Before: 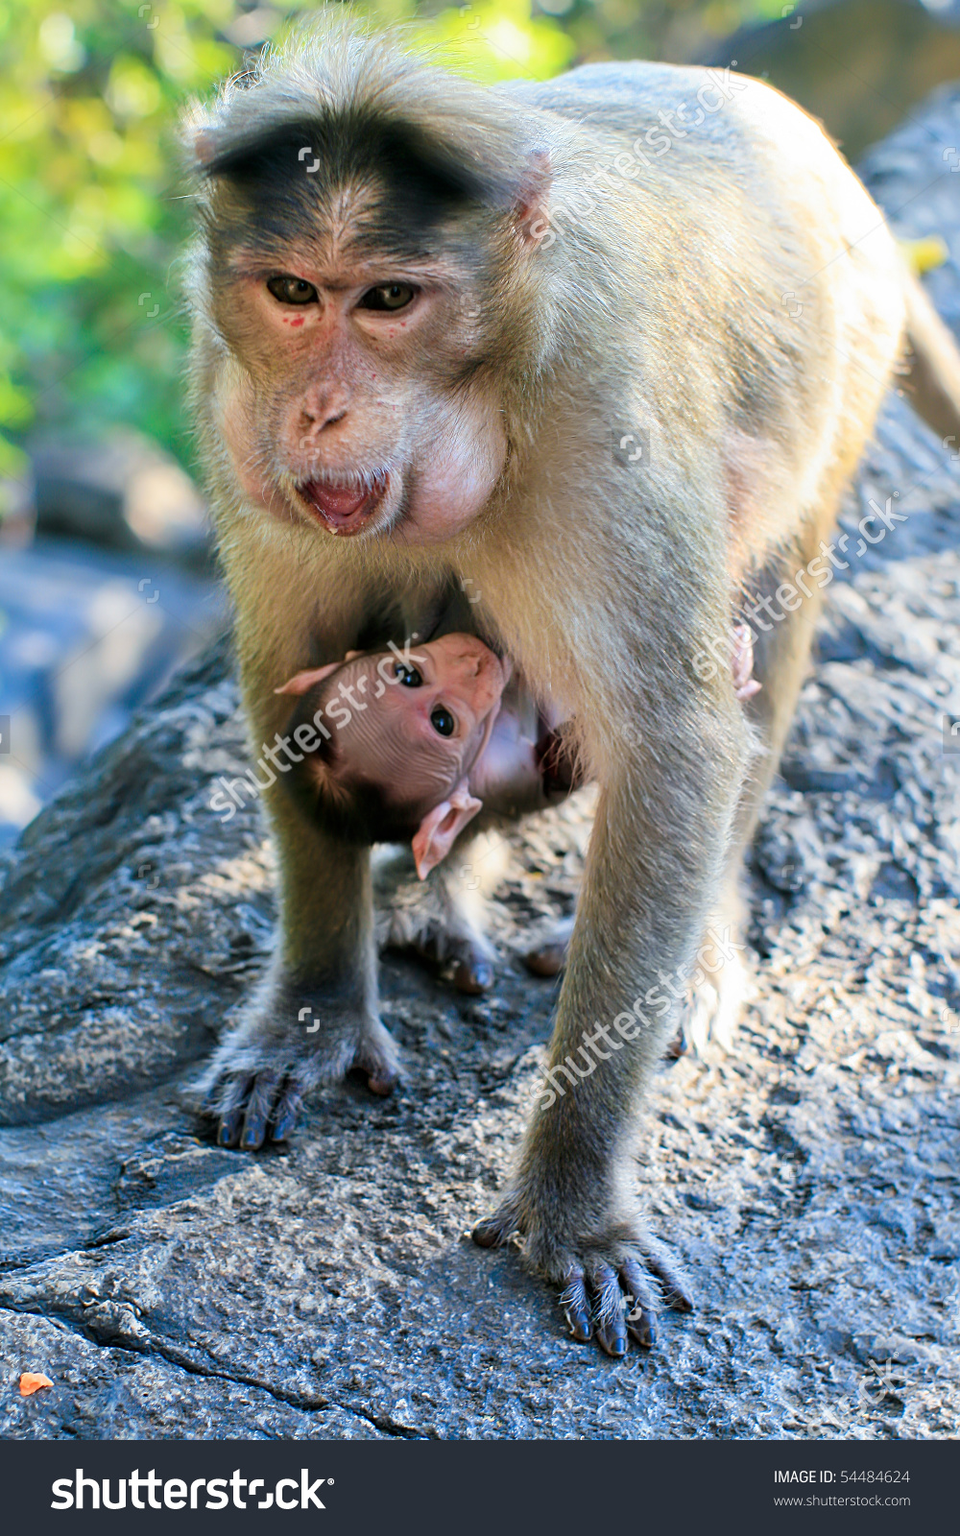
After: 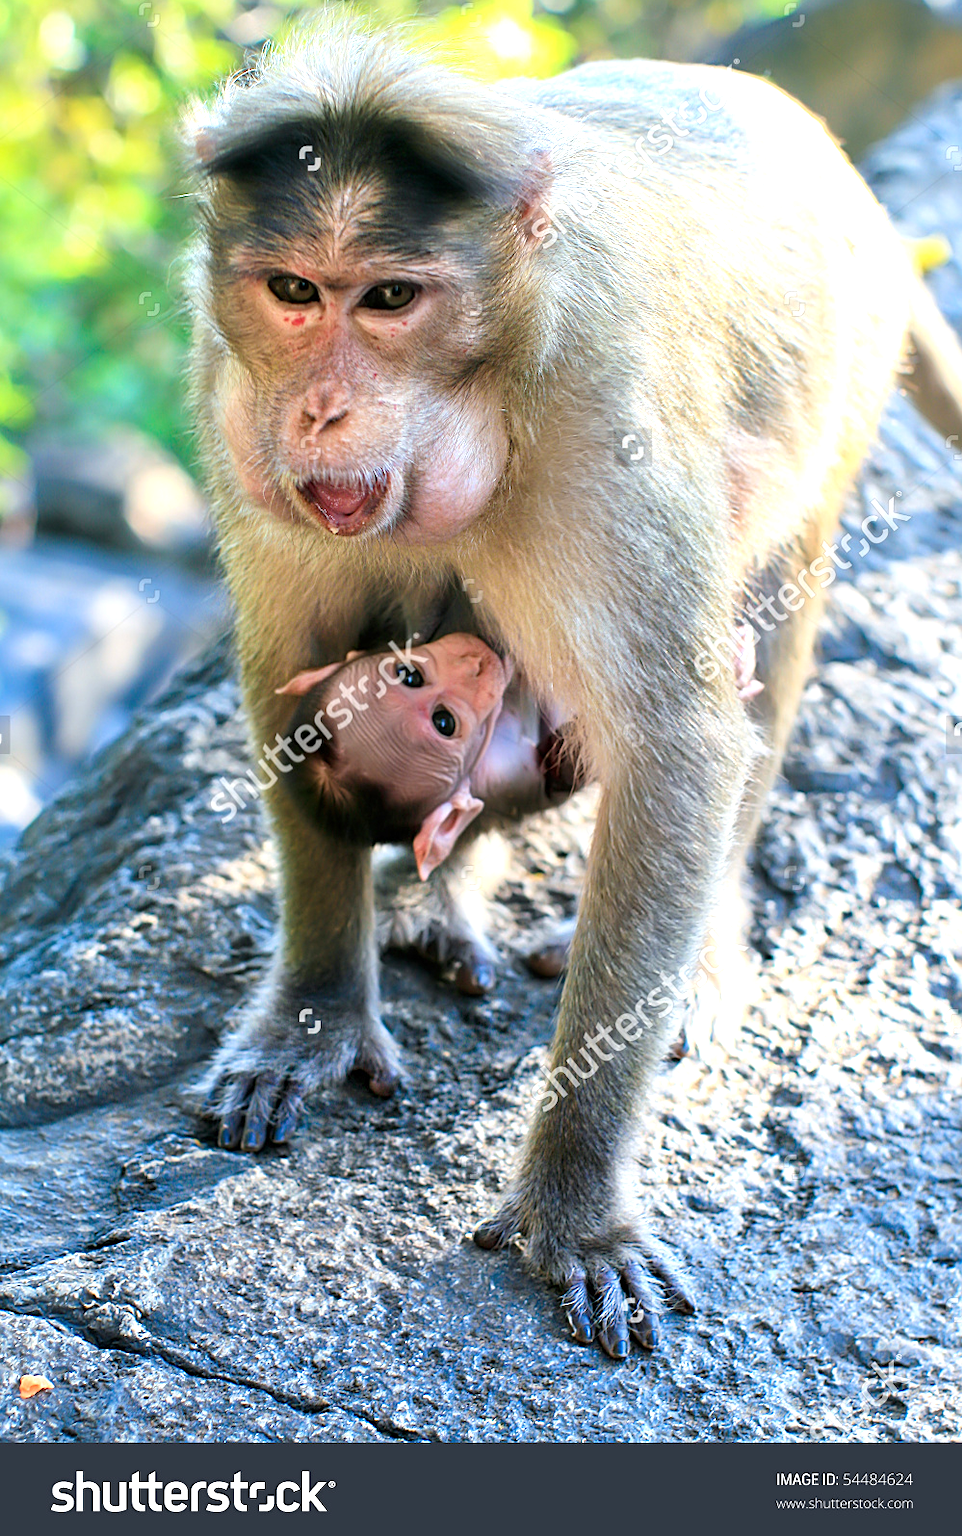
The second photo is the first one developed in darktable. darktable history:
crop: top 0.126%, bottom 0.128%
sharpen: amount 0.208
exposure: exposure 0.551 EV, compensate highlight preservation false
